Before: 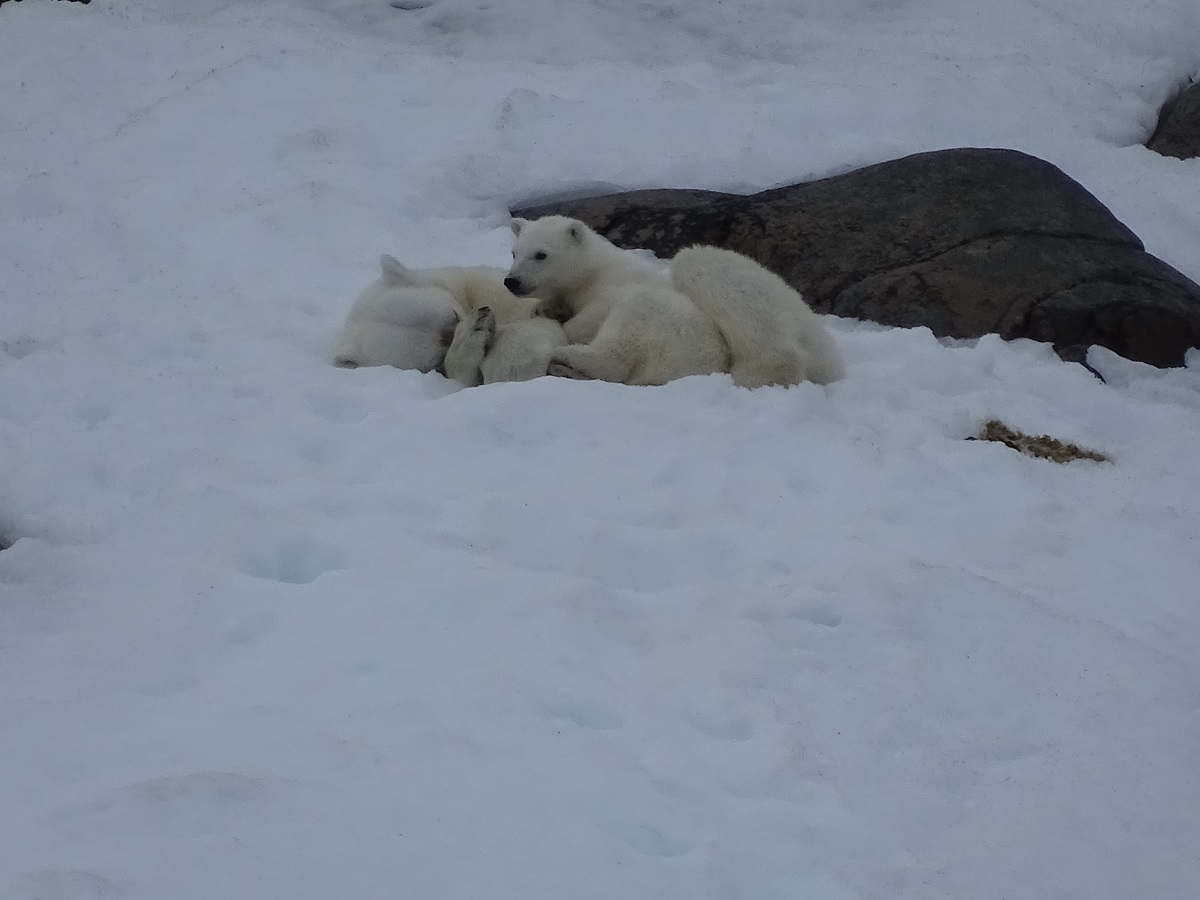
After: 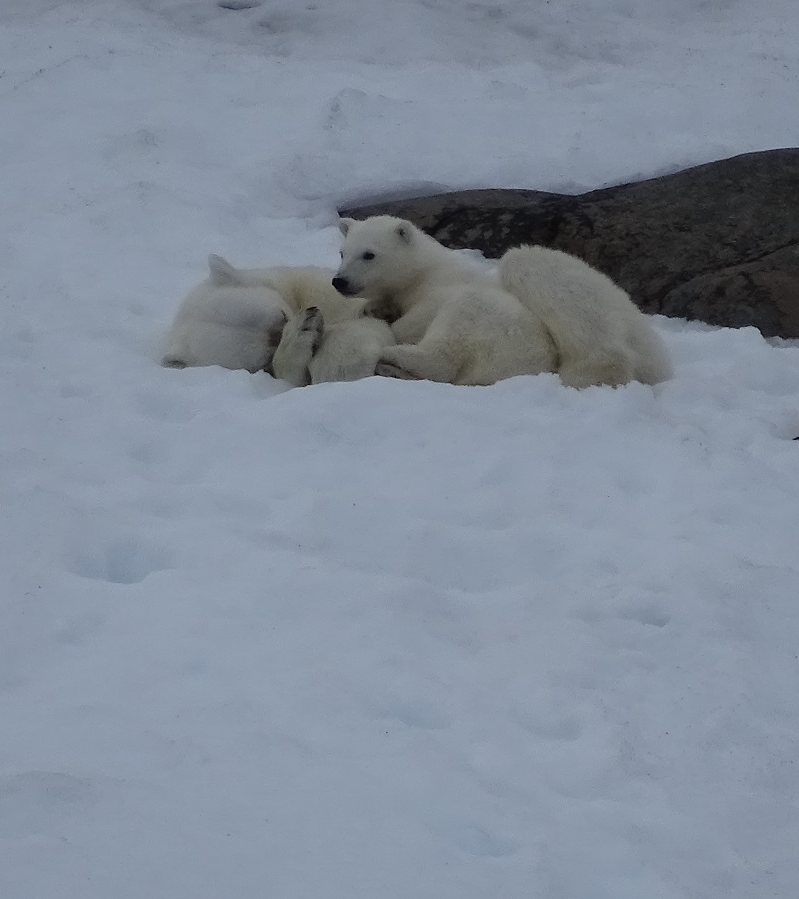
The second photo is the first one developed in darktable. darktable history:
crop and rotate: left 14.38%, right 18.96%
